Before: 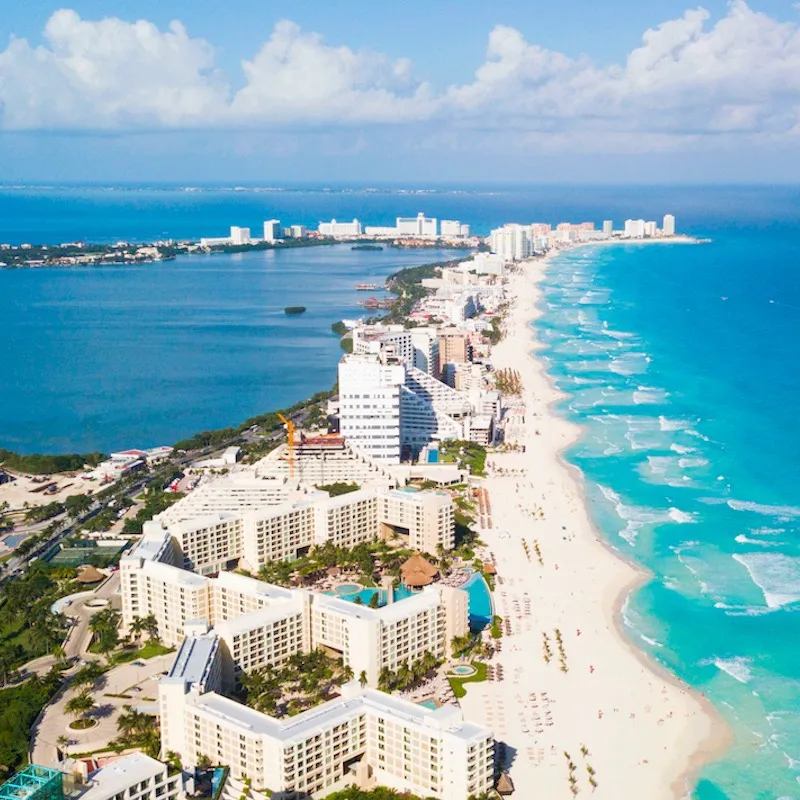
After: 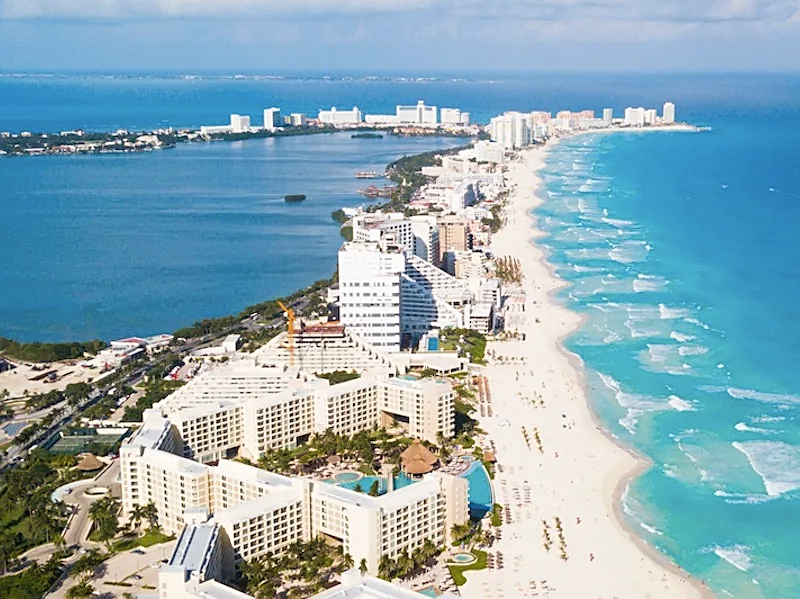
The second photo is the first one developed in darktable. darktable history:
sharpen: on, module defaults
crop: top 14.012%, bottom 11.078%
